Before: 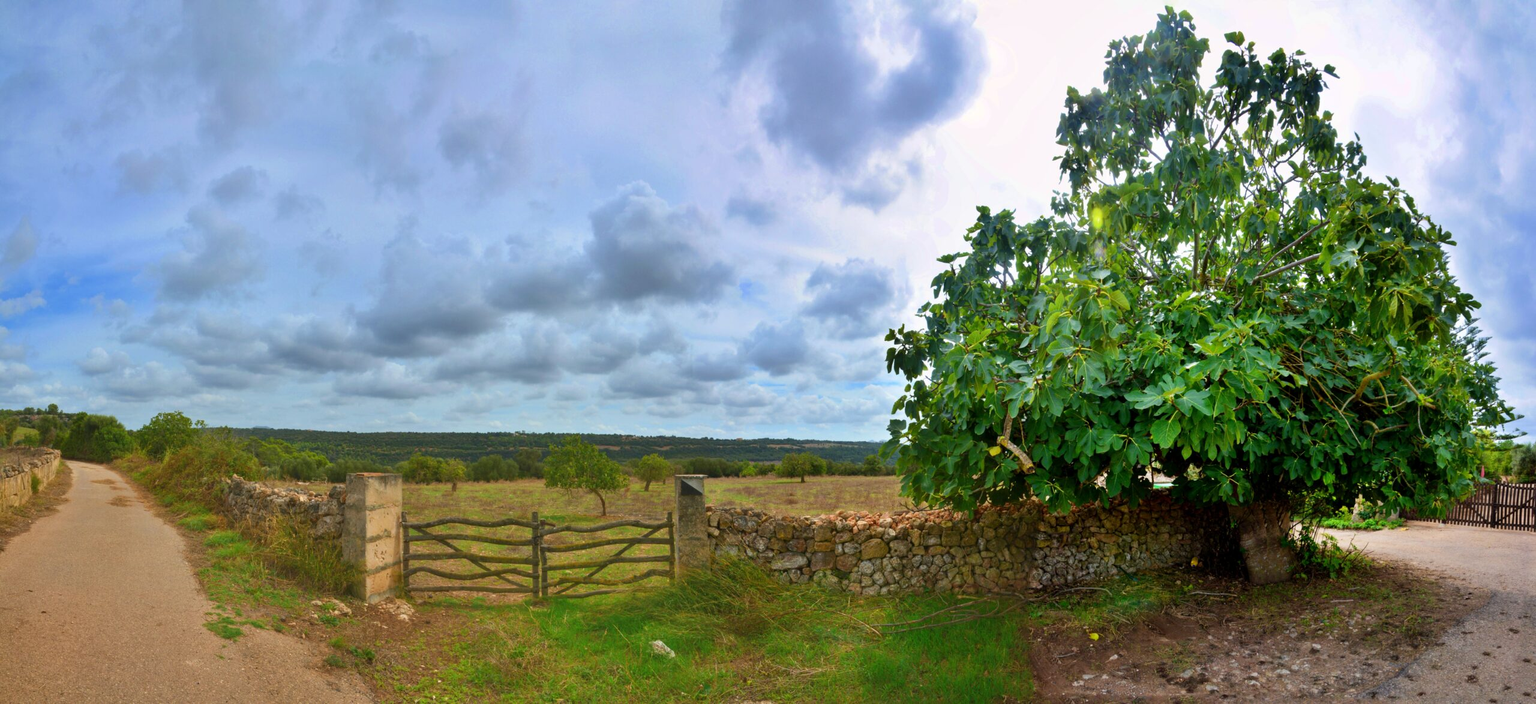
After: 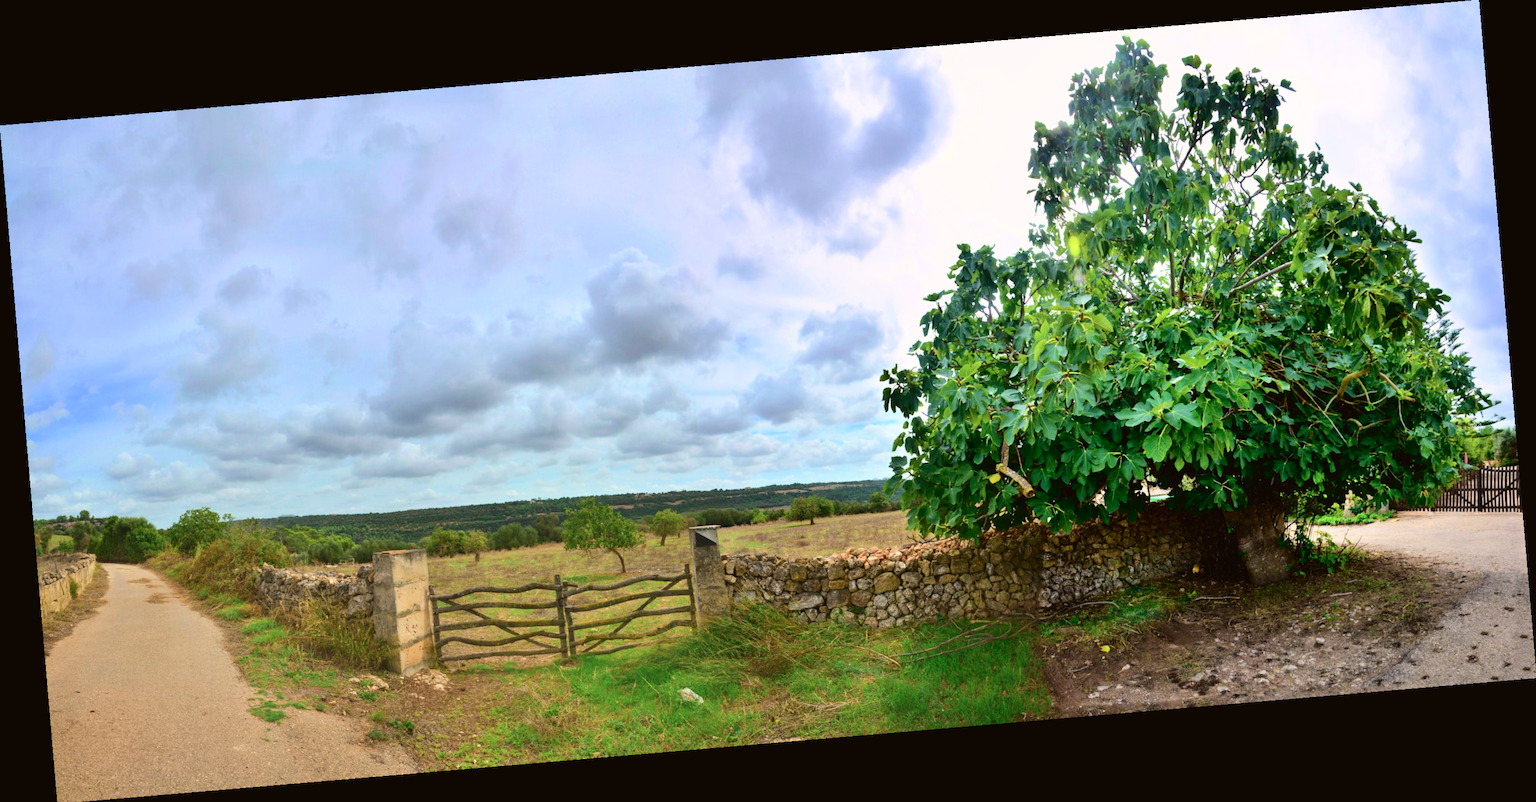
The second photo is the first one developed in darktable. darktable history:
tone curve: curves: ch0 [(0, 0.023) (0.1, 0.084) (0.184, 0.168) (0.45, 0.54) (0.57, 0.683) (0.722, 0.825) (0.877, 0.948) (1, 1)]; ch1 [(0, 0) (0.414, 0.395) (0.453, 0.437) (0.502, 0.509) (0.521, 0.519) (0.573, 0.568) (0.618, 0.61) (0.654, 0.642) (1, 1)]; ch2 [(0, 0) (0.421, 0.43) (0.45, 0.463) (0.492, 0.504) (0.511, 0.519) (0.557, 0.557) (0.602, 0.605) (1, 1)], color space Lab, independent channels, preserve colors none
rotate and perspective: rotation -4.86°, automatic cropping off
